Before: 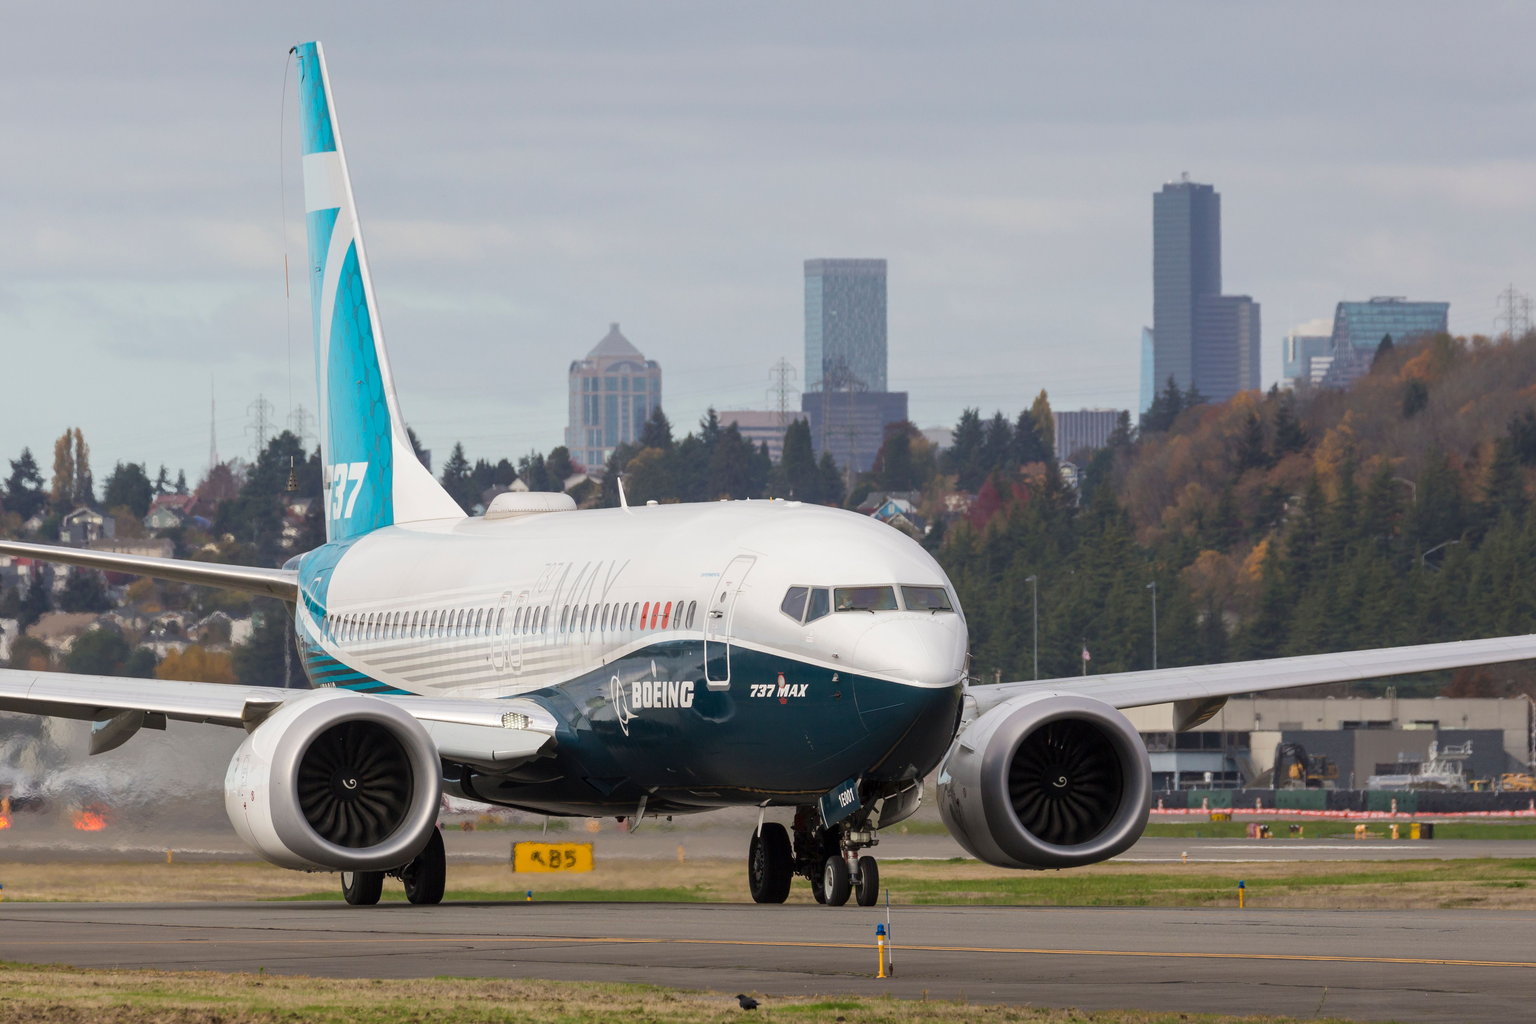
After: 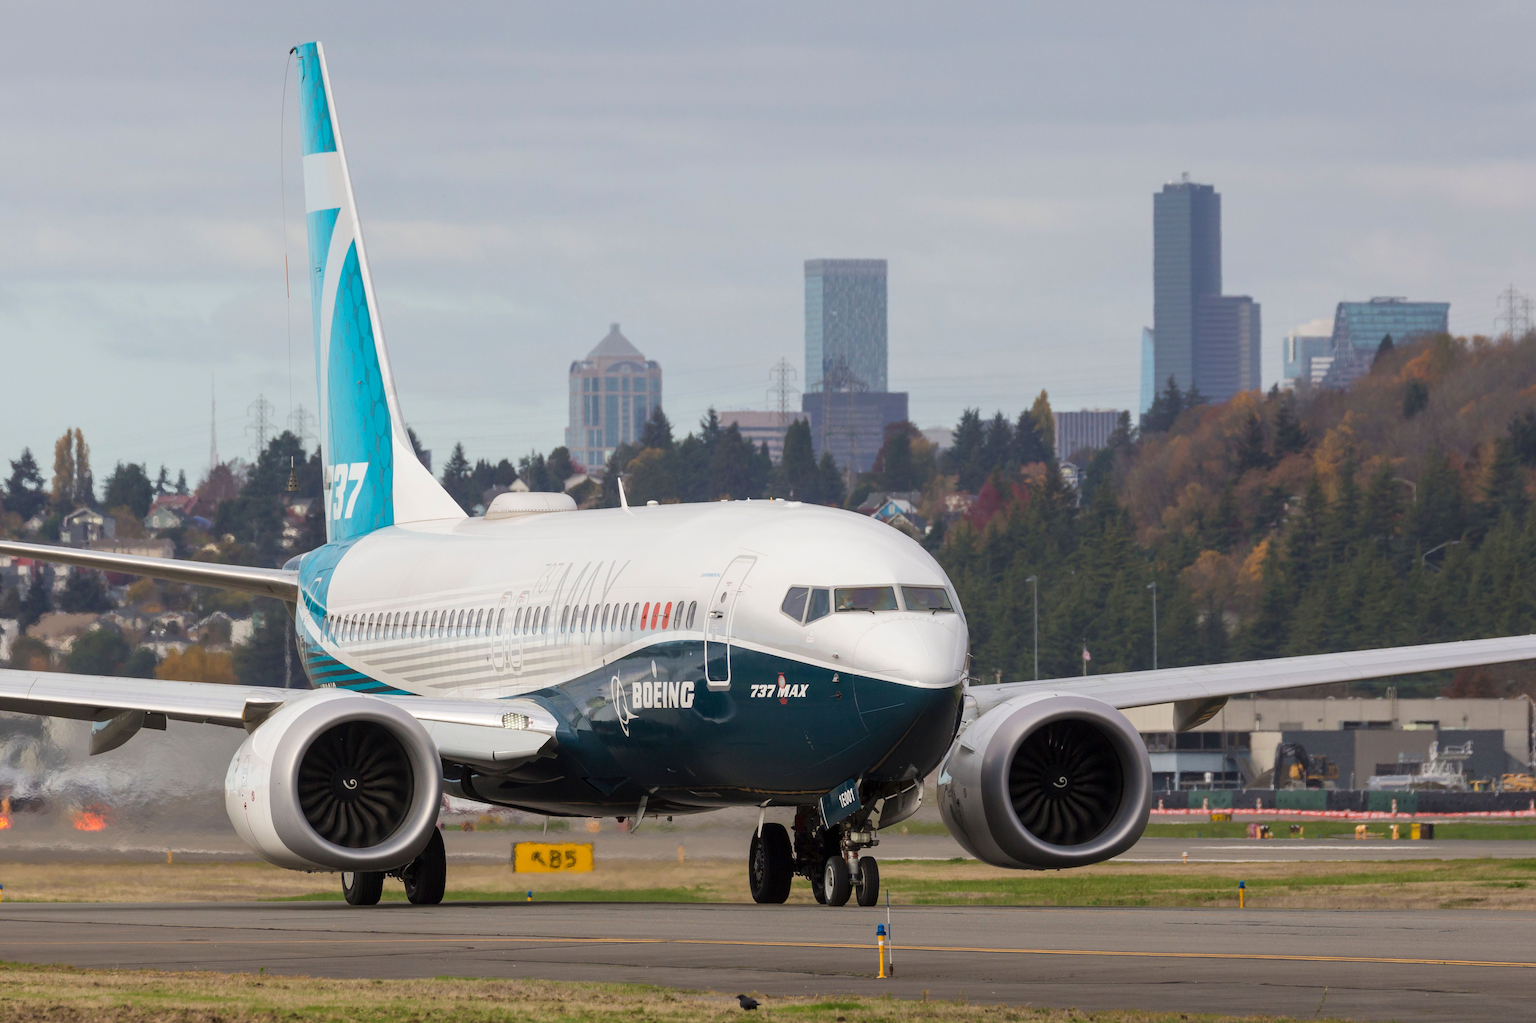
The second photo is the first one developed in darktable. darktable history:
velvia: strength 6.3%
